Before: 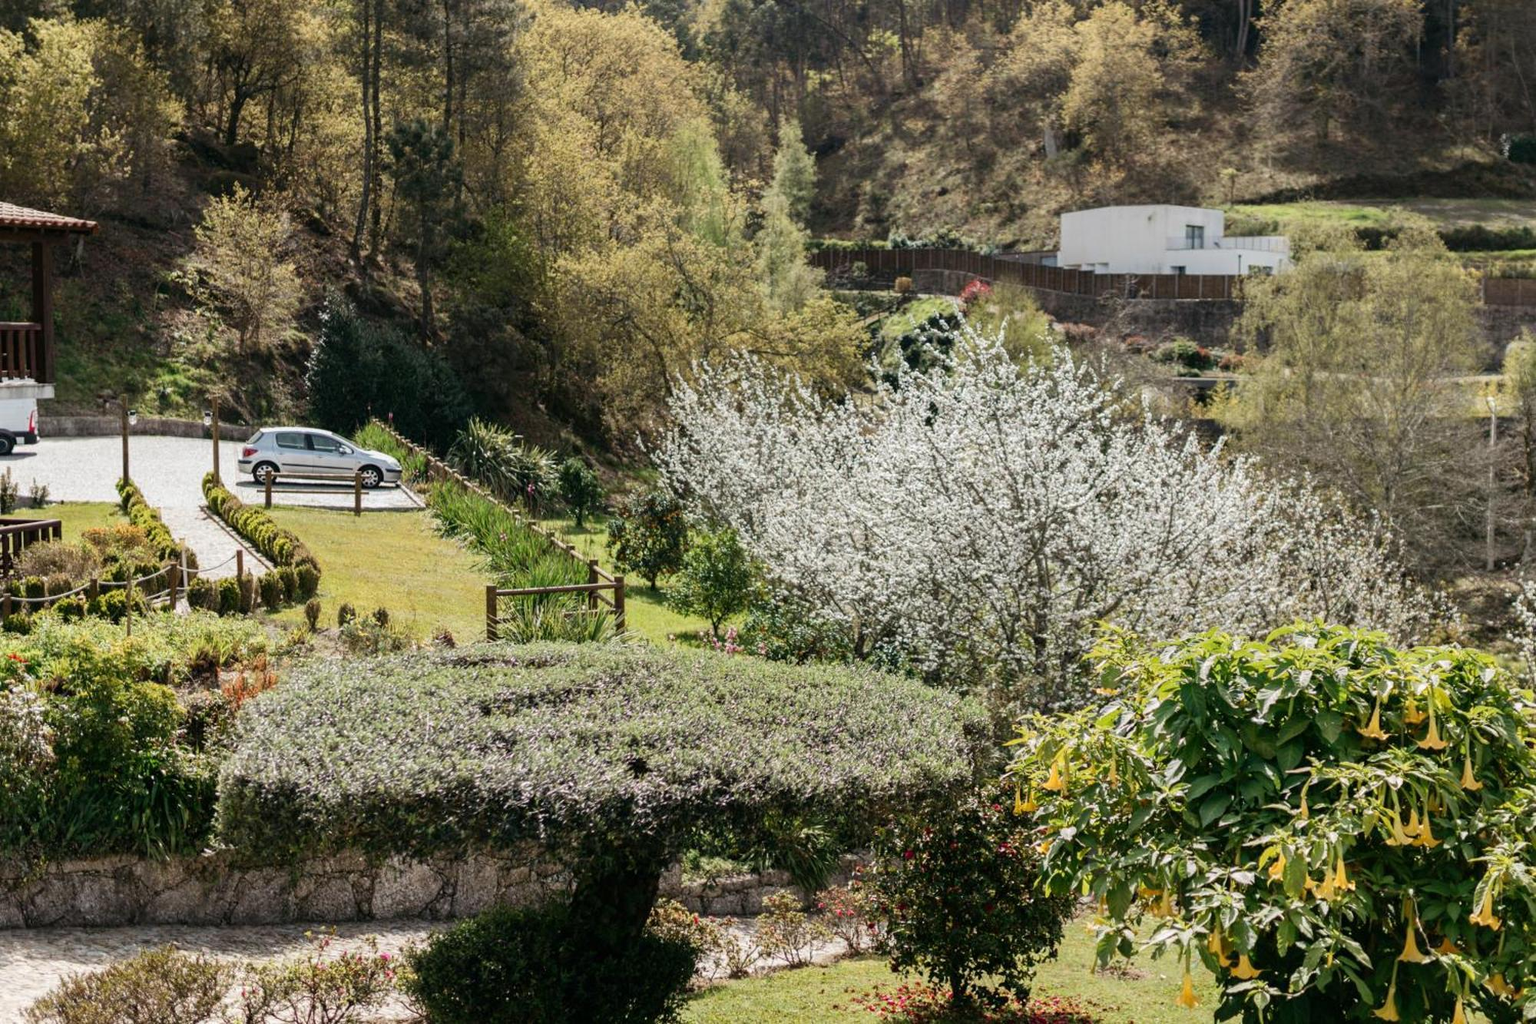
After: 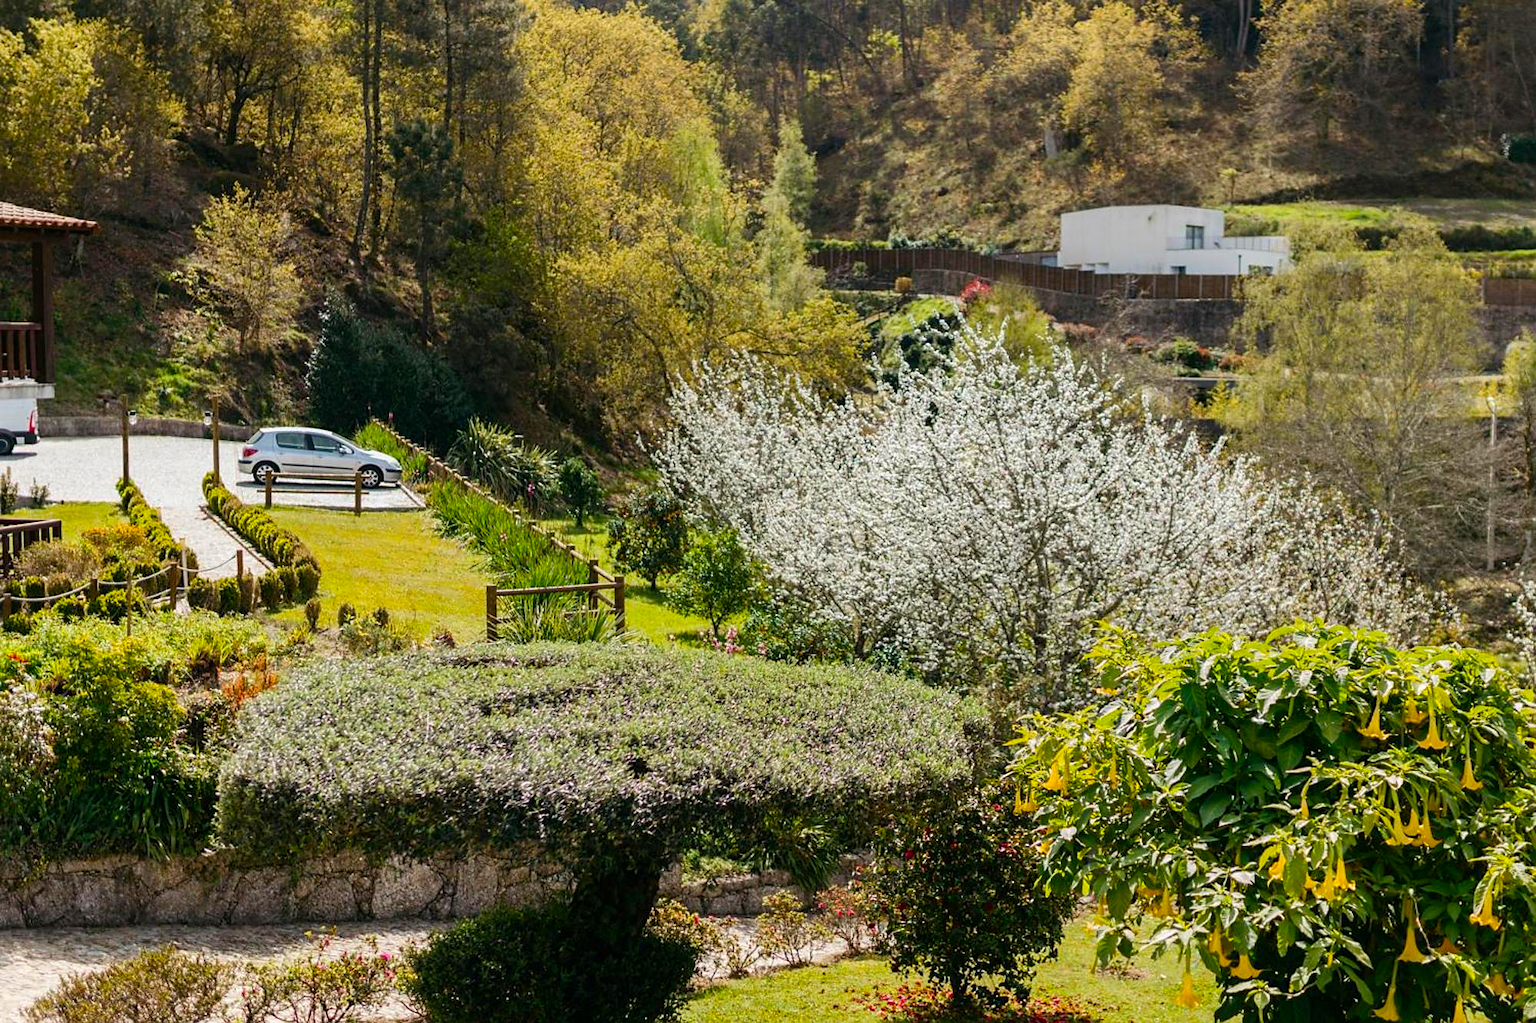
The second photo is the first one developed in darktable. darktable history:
sharpen: radius 1.559, amount 0.373, threshold 1.271
color balance rgb: linear chroma grading › global chroma 15%, perceptual saturation grading › global saturation 30%
